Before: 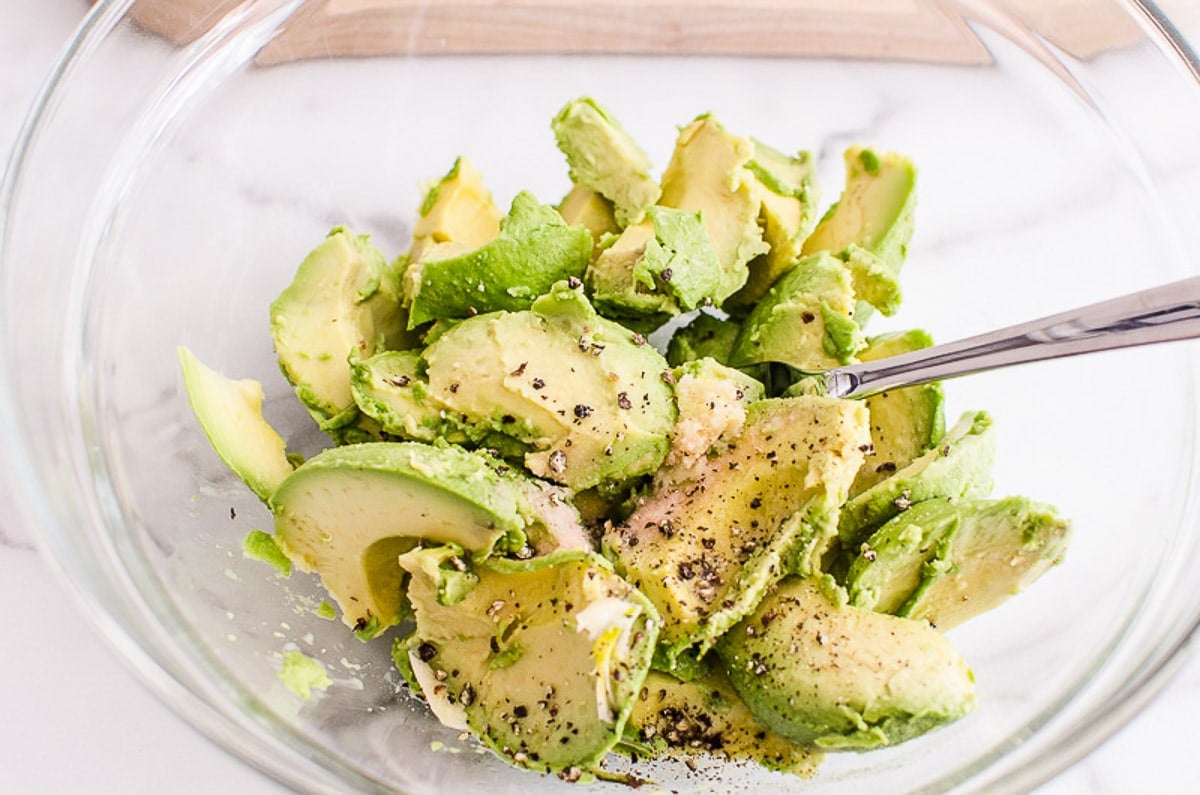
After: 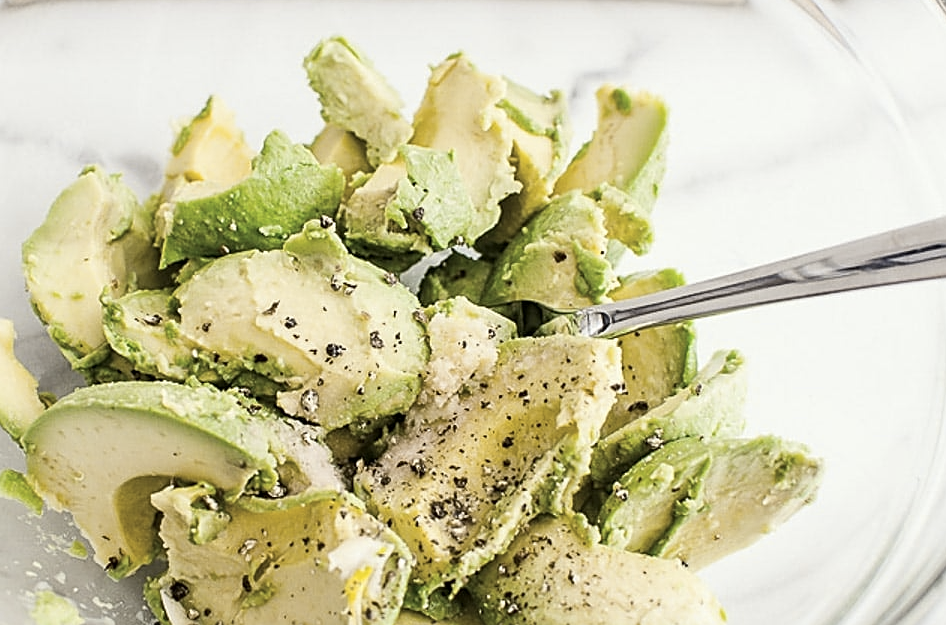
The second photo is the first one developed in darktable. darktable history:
tone curve: curves: ch1 [(0, 0) (0.173, 0.145) (0.467, 0.477) (0.808, 0.611) (1, 1)]; ch2 [(0, 0) (0.255, 0.314) (0.498, 0.509) (0.694, 0.64) (1, 1)], color space Lab, independent channels, preserve colors none
crop and rotate: left 20.74%, top 7.912%, right 0.375%, bottom 13.378%
sharpen: on, module defaults
